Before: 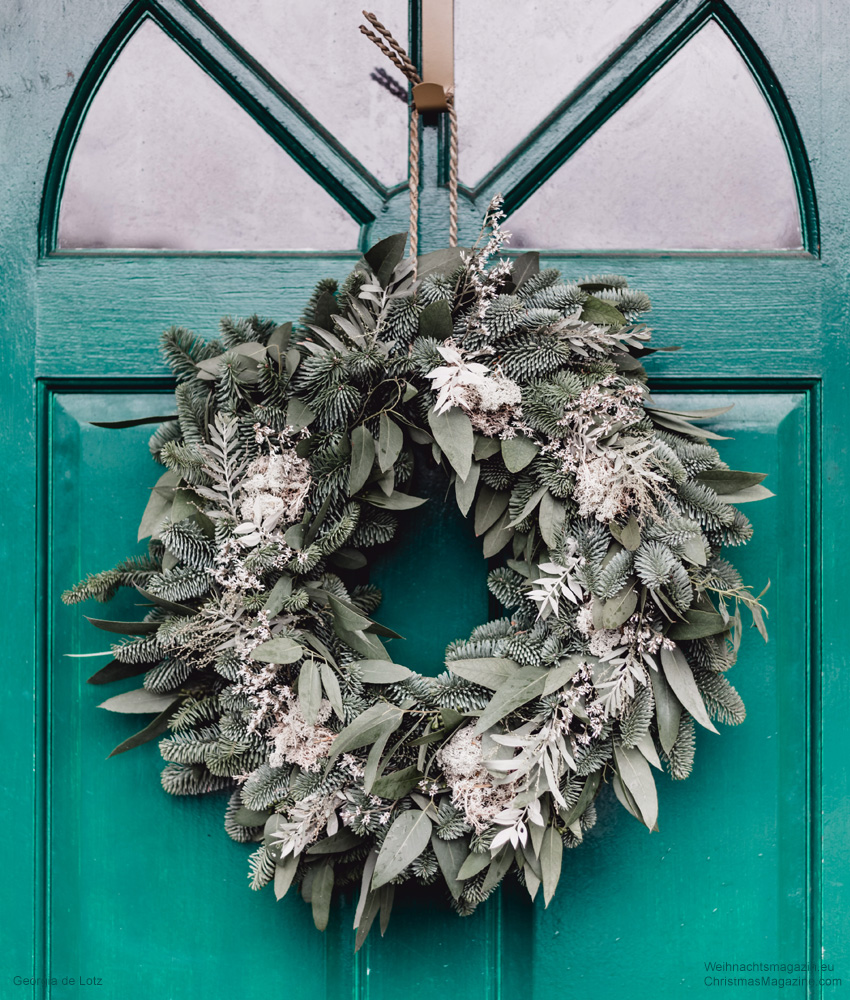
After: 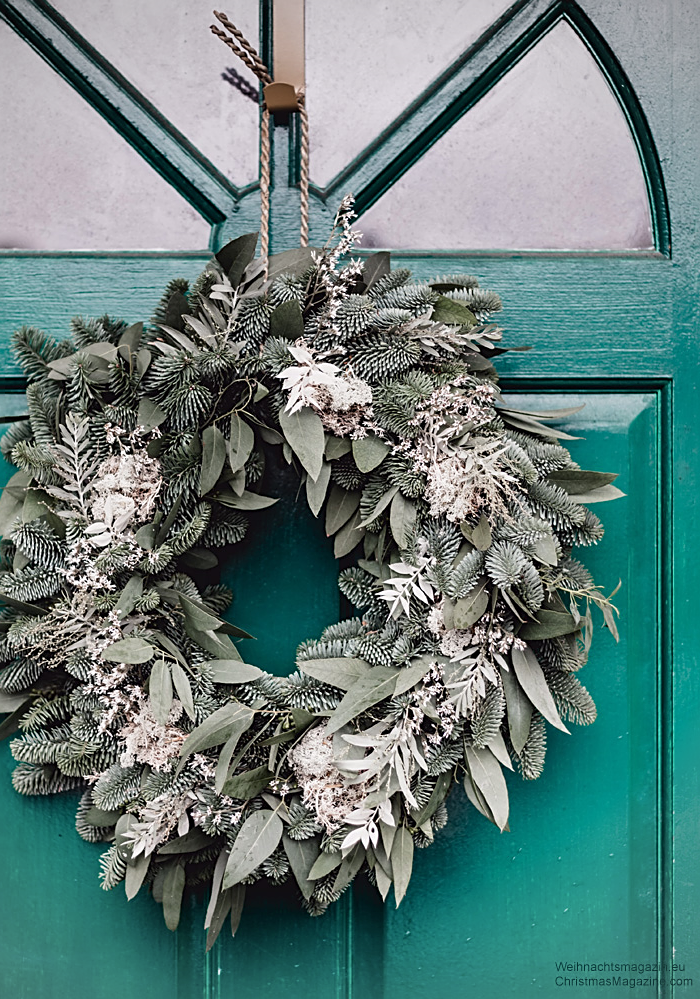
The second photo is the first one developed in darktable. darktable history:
sharpen: on, module defaults
crop: left 17.582%, bottom 0.031%
vignetting: fall-off radius 60.92%
